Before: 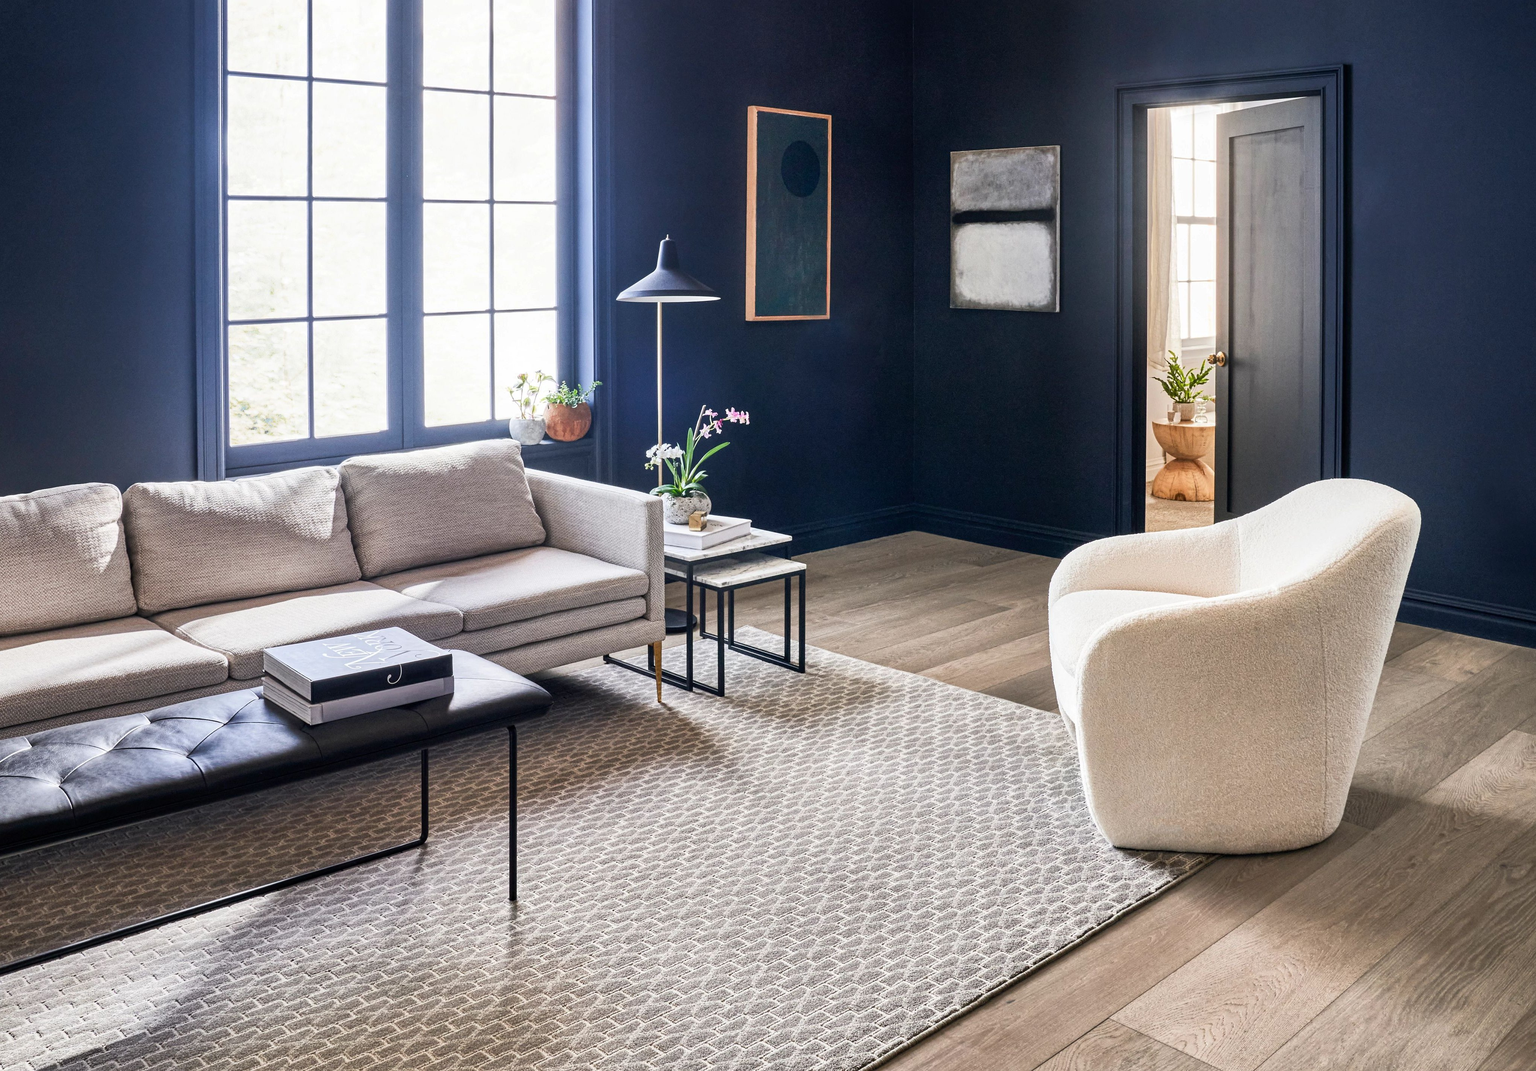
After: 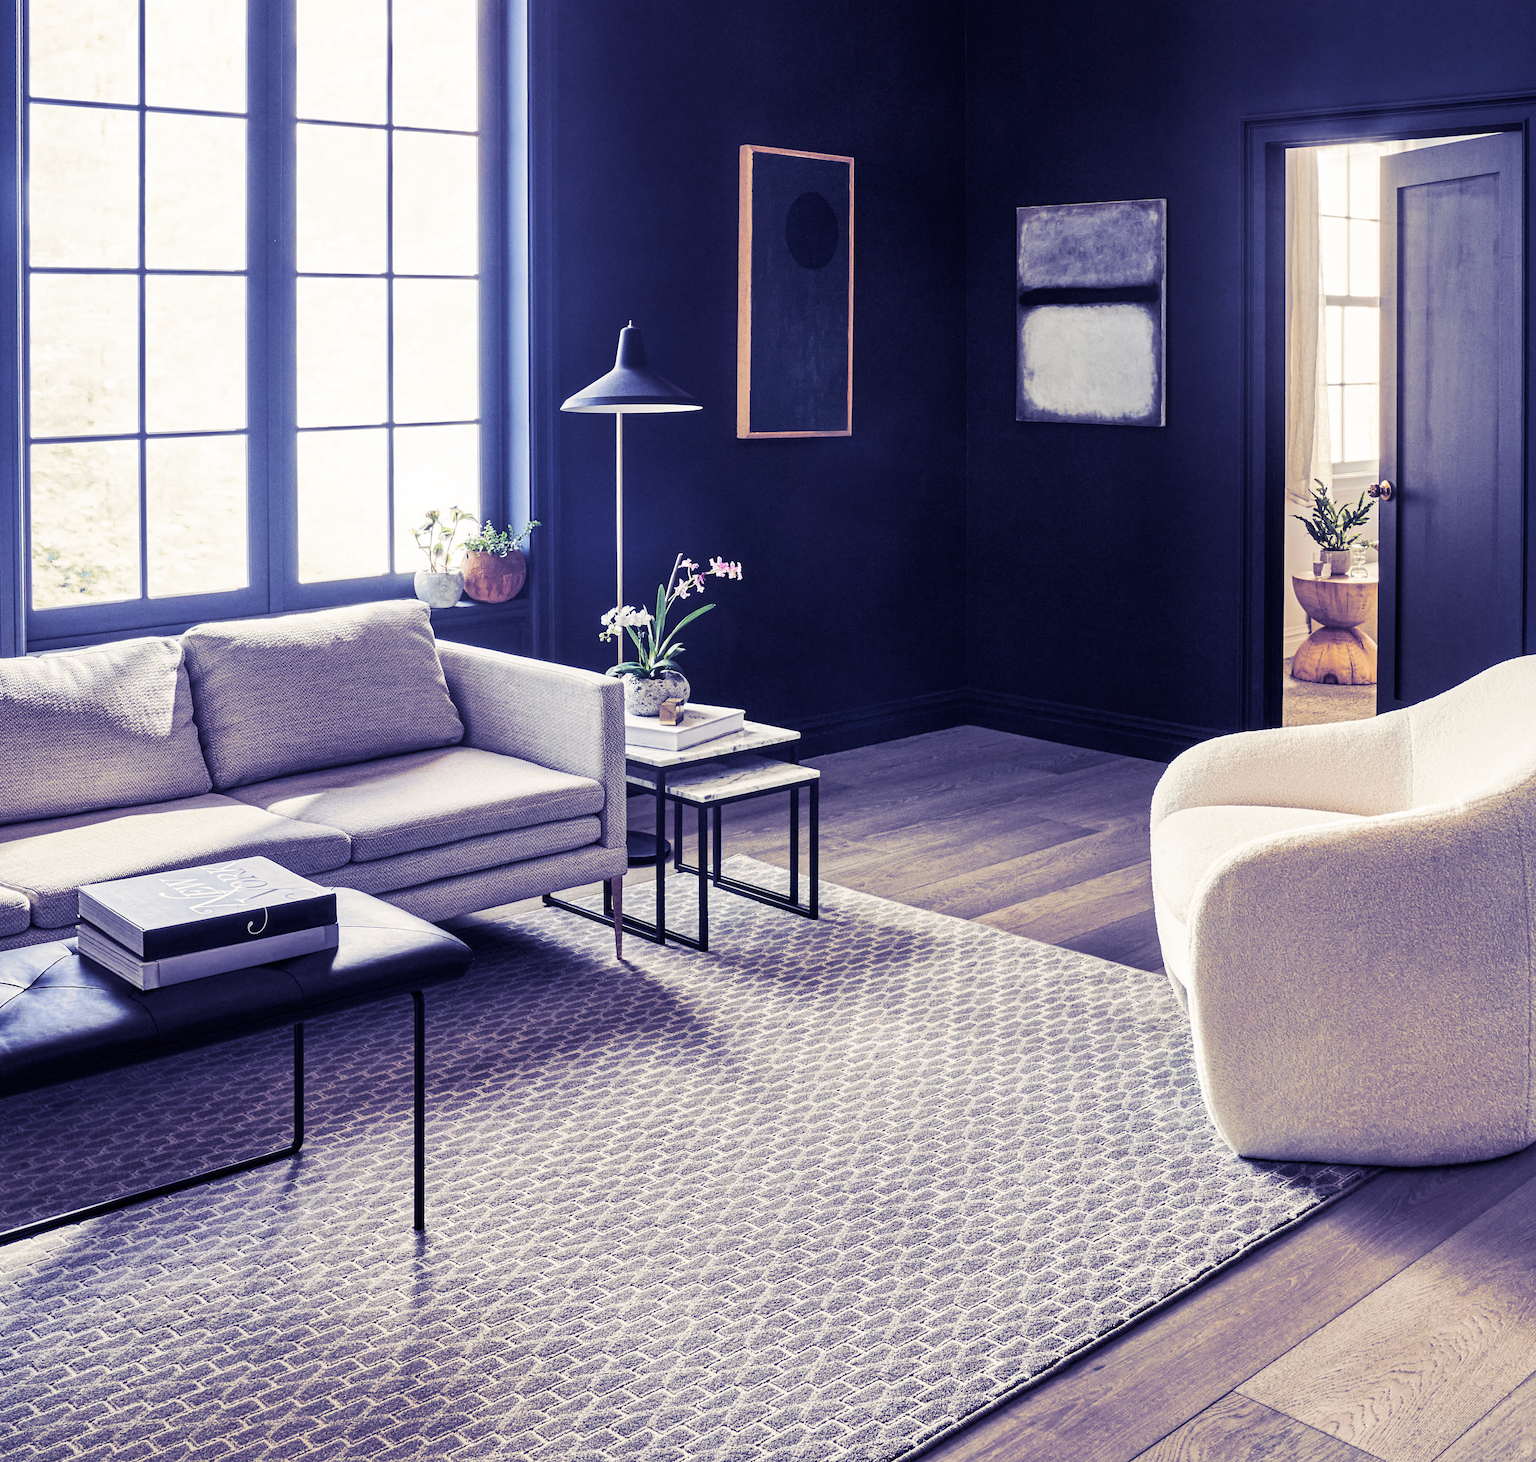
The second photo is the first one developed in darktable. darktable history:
crop: left 13.443%, right 13.31%
split-toning: shadows › hue 242.67°, shadows › saturation 0.733, highlights › hue 45.33°, highlights › saturation 0.667, balance -53.304, compress 21.15%
